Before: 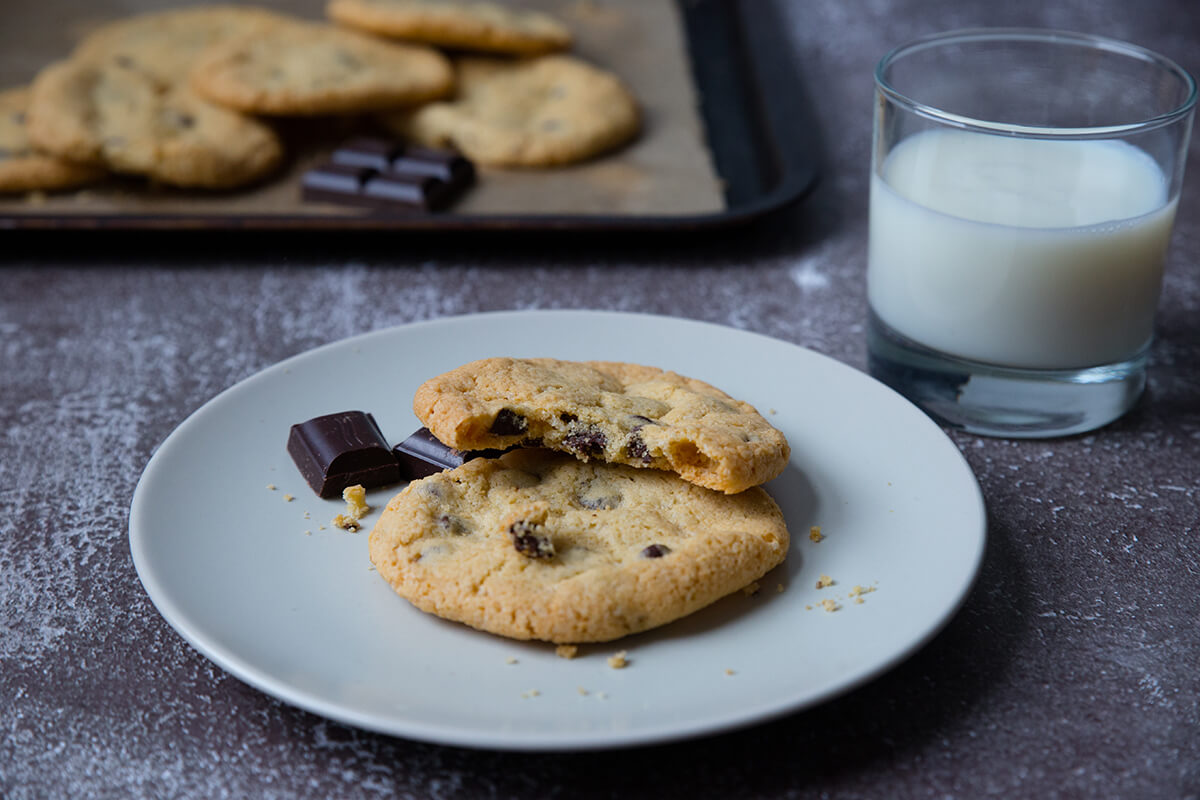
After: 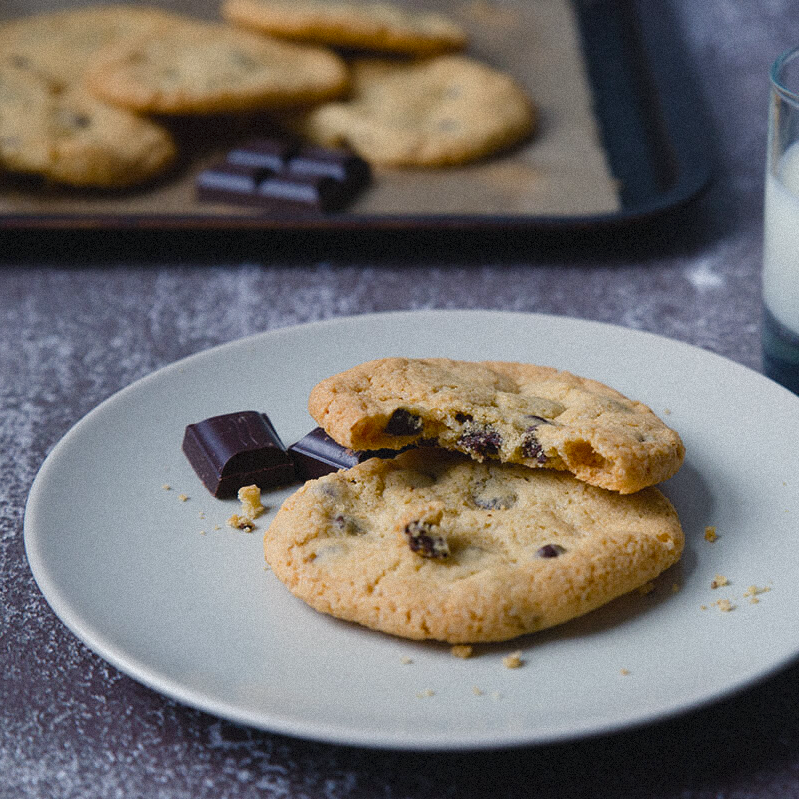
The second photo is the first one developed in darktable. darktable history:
grain: mid-tones bias 0%
color balance rgb: shadows lift › chroma 2%, shadows lift › hue 250°, power › hue 326.4°, highlights gain › chroma 2%, highlights gain › hue 64.8°, global offset › luminance 0.5%, global offset › hue 58.8°, perceptual saturation grading › highlights -25%, perceptual saturation grading › shadows 30%, global vibrance 15%
crop and rotate: left 8.786%, right 24.548%
